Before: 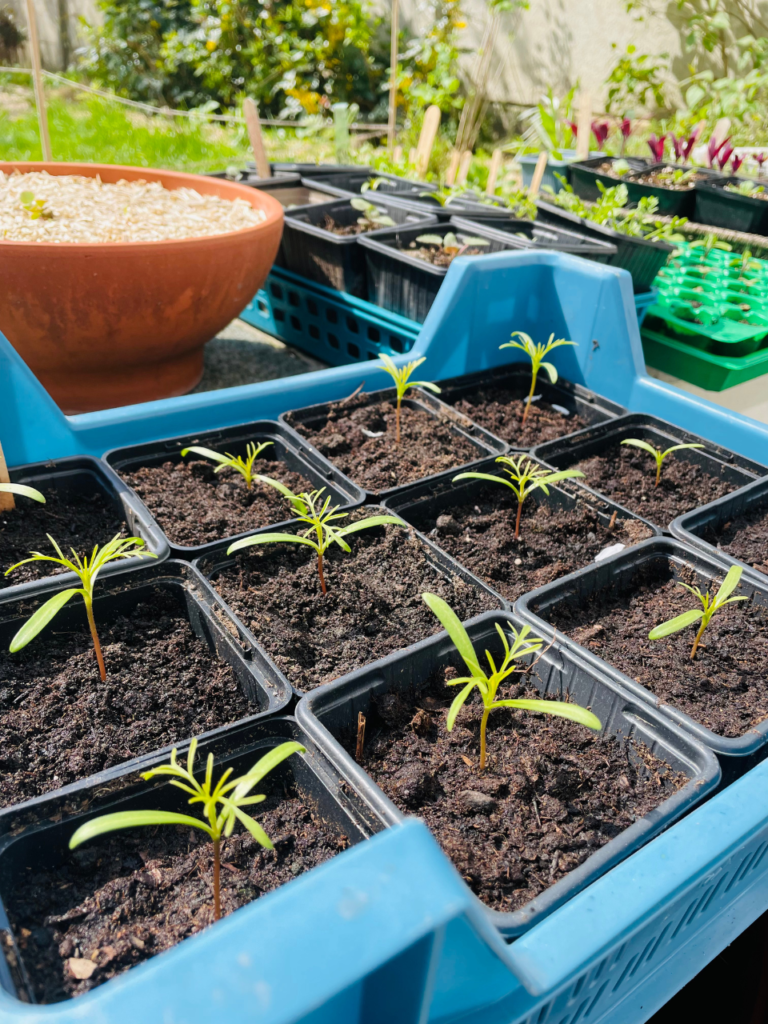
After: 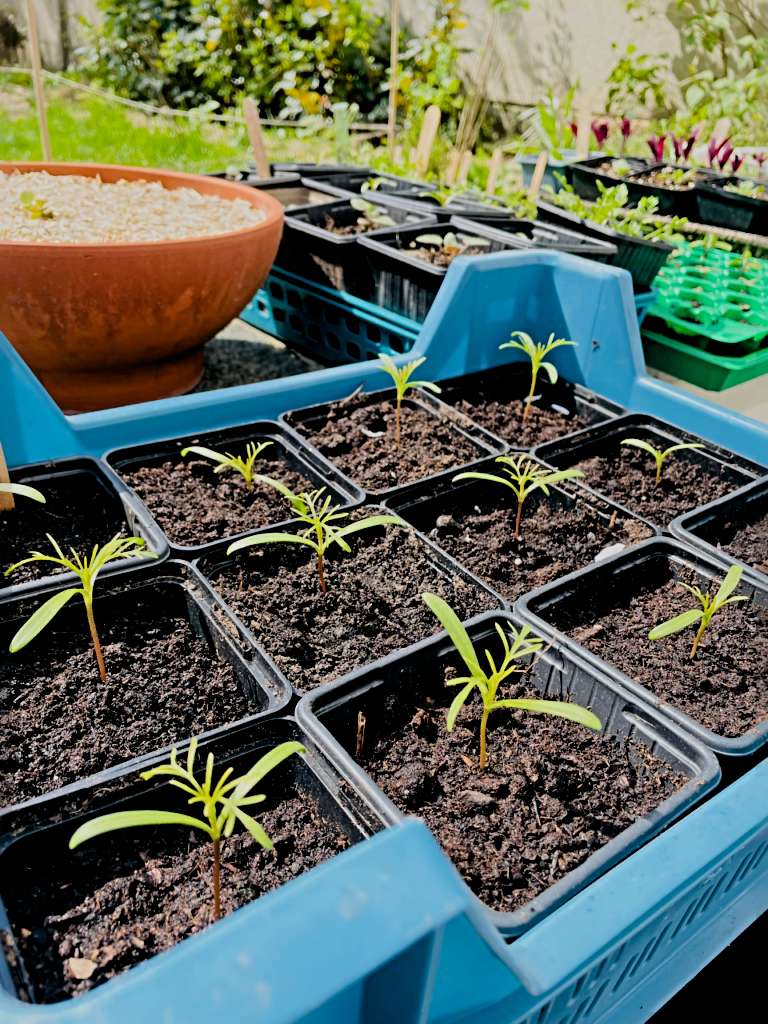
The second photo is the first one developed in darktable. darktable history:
filmic rgb: black relative exposure -7.65 EV, white relative exposure 4.56 EV, hardness 3.61, color science v6 (2022)
exposure: black level correction 0.011, compensate highlight preservation false
sharpen: radius 4.883
